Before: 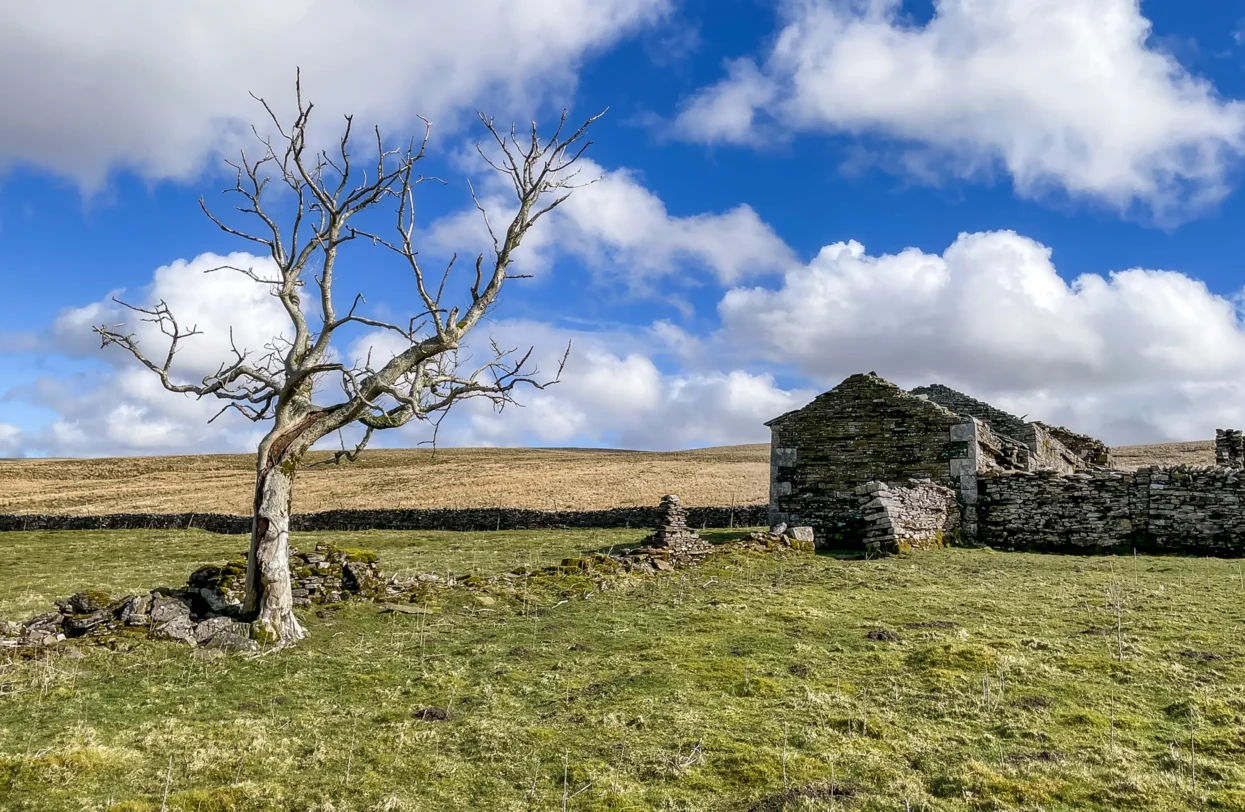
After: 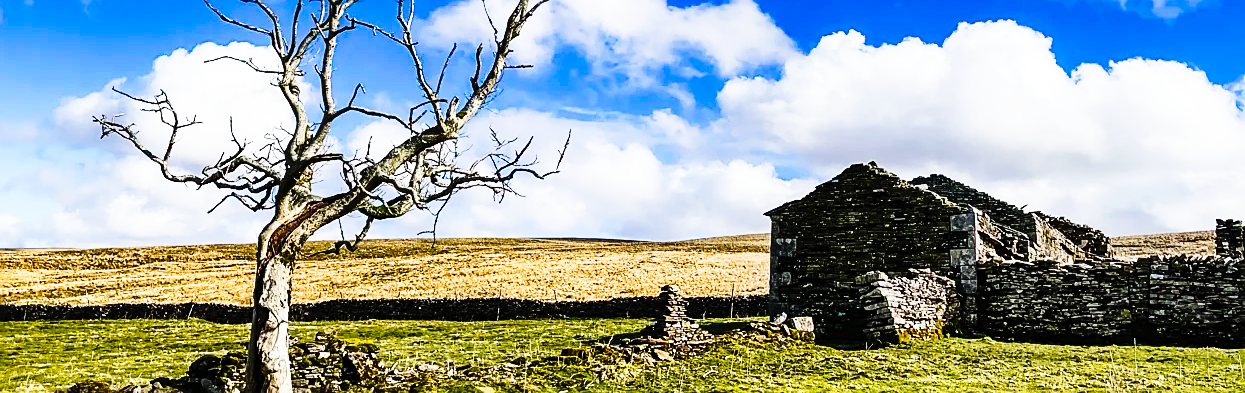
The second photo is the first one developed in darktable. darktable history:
tone curve: curves: ch0 [(0, 0) (0.003, 0.01) (0.011, 0.012) (0.025, 0.012) (0.044, 0.017) (0.069, 0.021) (0.1, 0.025) (0.136, 0.03) (0.177, 0.037) (0.224, 0.052) (0.277, 0.092) (0.335, 0.16) (0.399, 0.3) (0.468, 0.463) (0.543, 0.639) (0.623, 0.796) (0.709, 0.904) (0.801, 0.962) (0.898, 0.988) (1, 1)], preserve colors none
sharpen: on, module defaults
crop and rotate: top 26.056%, bottom 25.543%
tone equalizer: -8 EV 0.06 EV, smoothing diameter 25%, edges refinement/feathering 10, preserve details guided filter
